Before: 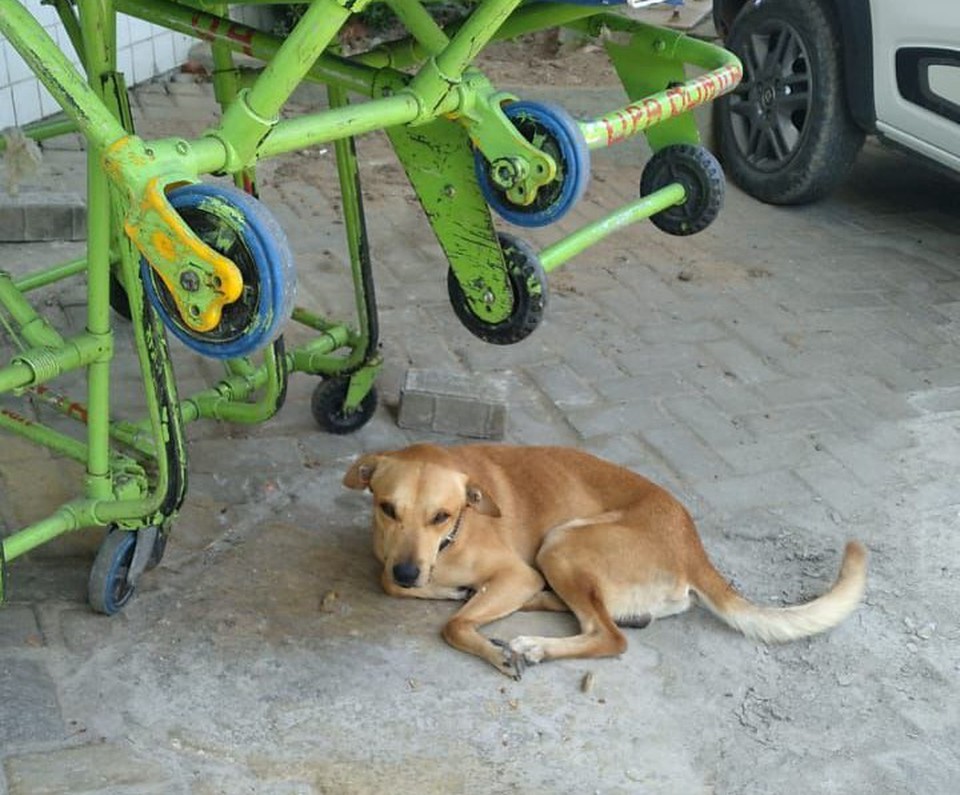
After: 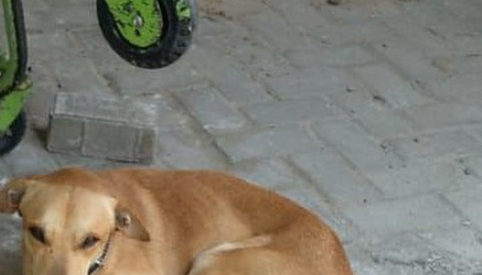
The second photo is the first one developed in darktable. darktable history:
crop: left 36.607%, top 34.735%, right 13.146%, bottom 30.611%
graduated density: rotation -0.352°, offset 57.64
